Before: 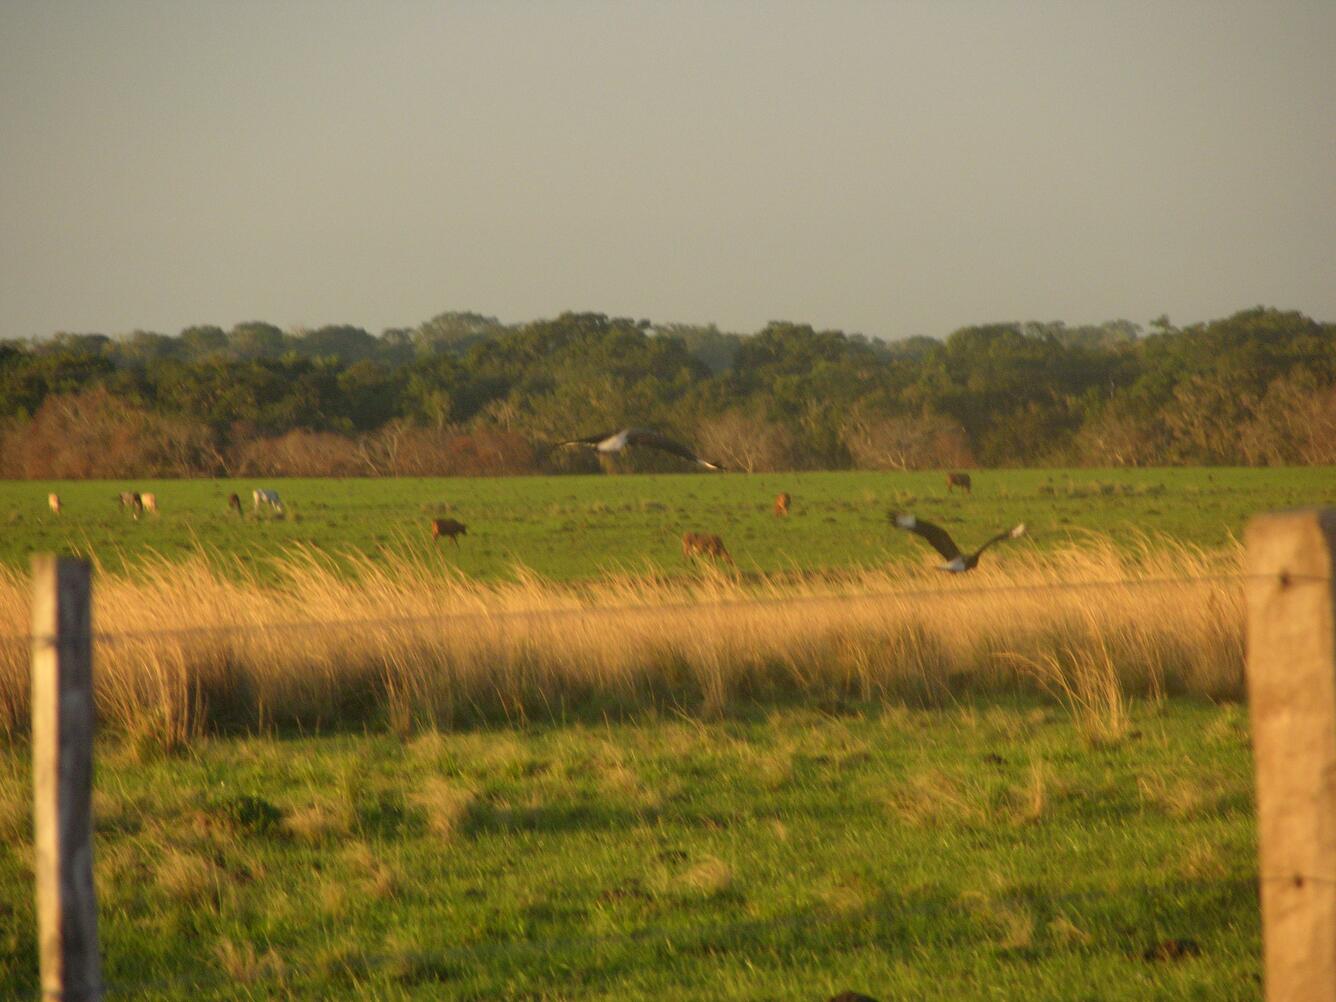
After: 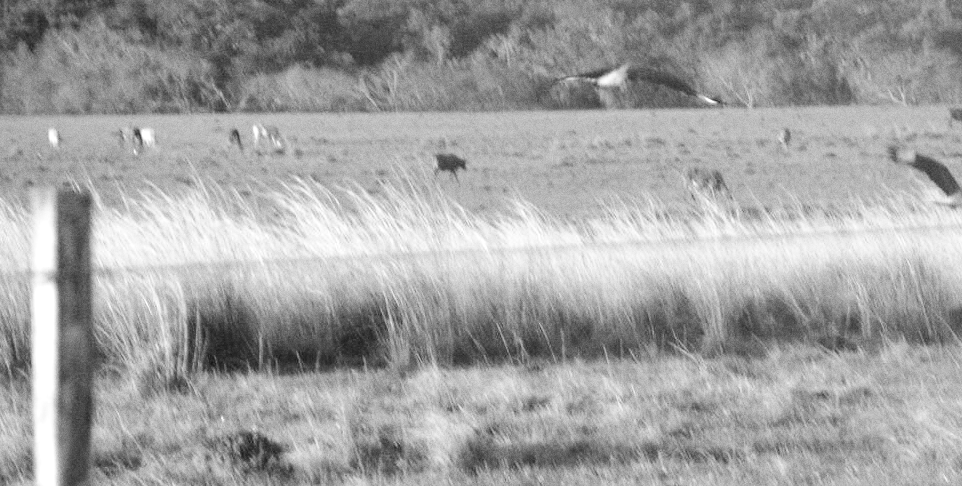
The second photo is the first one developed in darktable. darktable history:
contrast brightness saturation: contrast 0.1, saturation -0.36
crop: top 36.498%, right 27.964%, bottom 14.995%
grain: coarseness 0.09 ISO
color zones: curves: ch1 [(0.29, 0.492) (0.373, 0.185) (0.509, 0.481)]; ch2 [(0.25, 0.462) (0.749, 0.457)], mix 40.67%
monochrome: a 16.01, b -2.65, highlights 0.52
tone curve: curves: ch0 [(0, 0) (0.003, 0) (0.011, 0.001) (0.025, 0.003) (0.044, 0.005) (0.069, 0.012) (0.1, 0.023) (0.136, 0.039) (0.177, 0.088) (0.224, 0.15) (0.277, 0.24) (0.335, 0.337) (0.399, 0.437) (0.468, 0.535) (0.543, 0.629) (0.623, 0.71) (0.709, 0.782) (0.801, 0.856) (0.898, 0.94) (1, 1)], preserve colors none
exposure: black level correction -0.005, exposure 1.002 EV, compensate highlight preservation false
